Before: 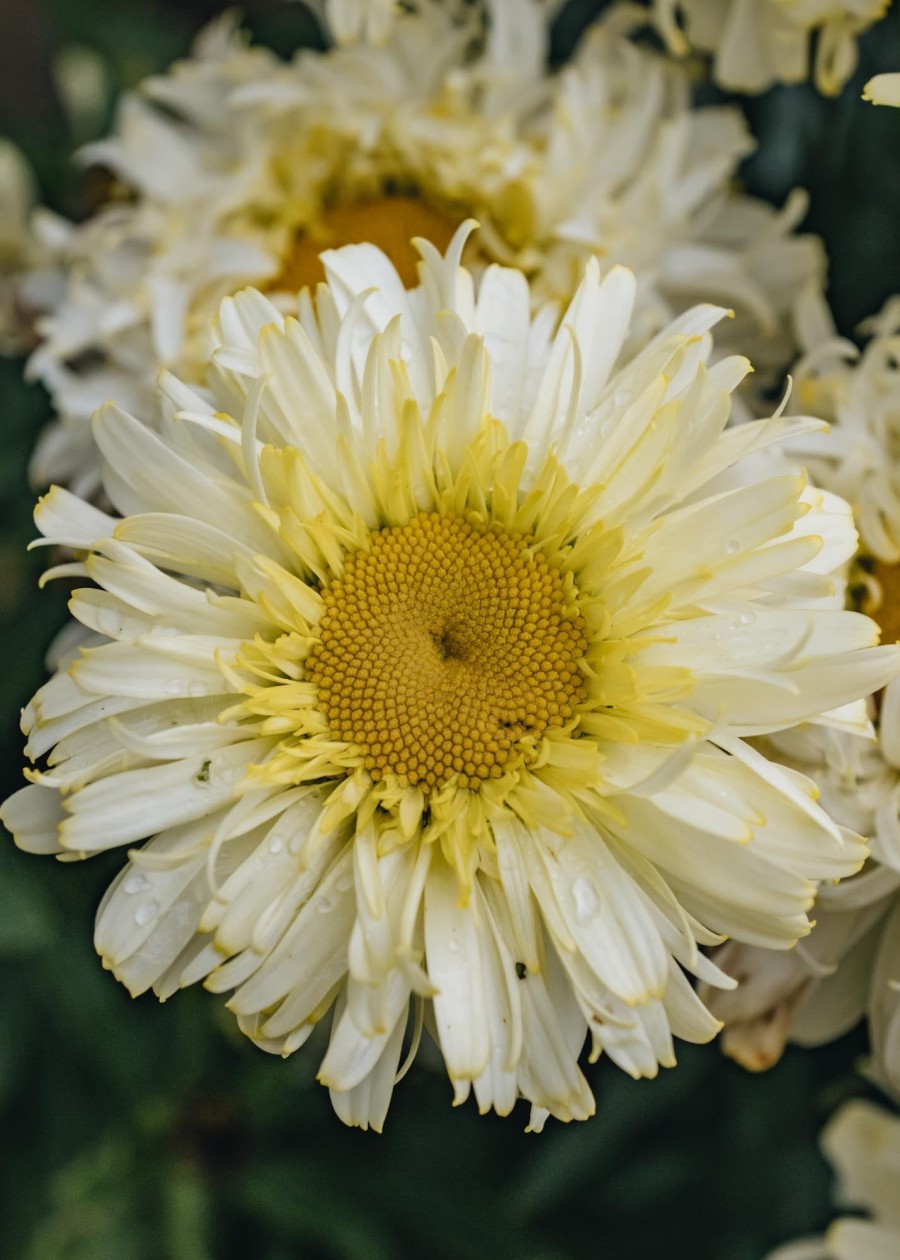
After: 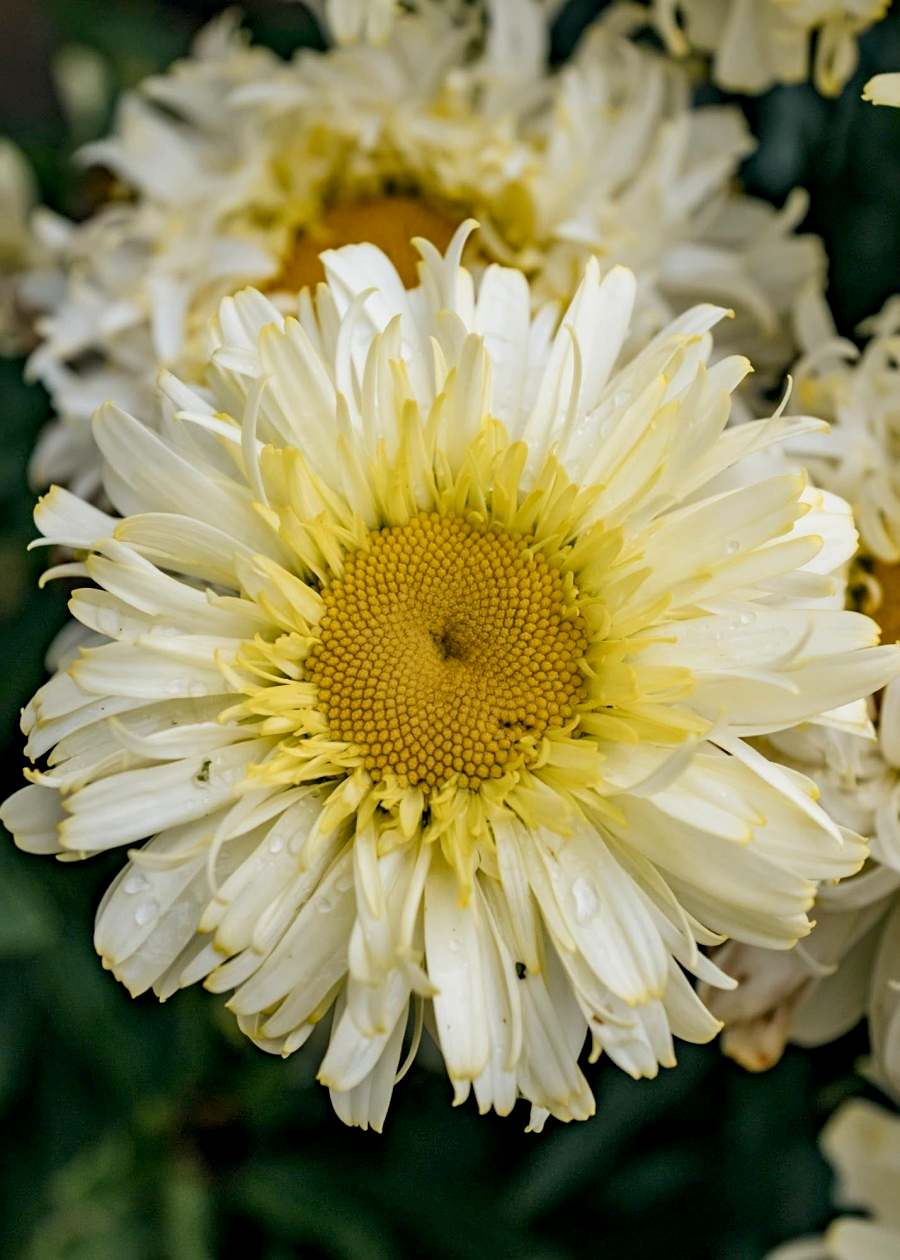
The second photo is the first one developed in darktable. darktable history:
sharpen: amount 0.2
exposure: black level correction 0.007, exposure 0.159 EV, compensate highlight preservation false
